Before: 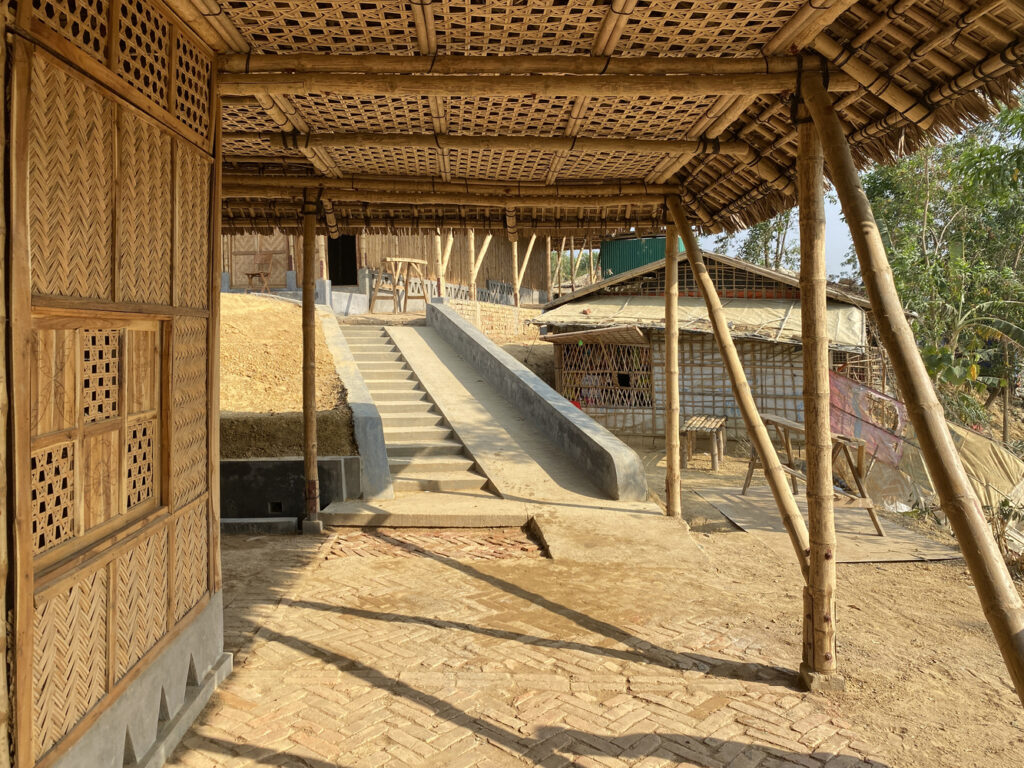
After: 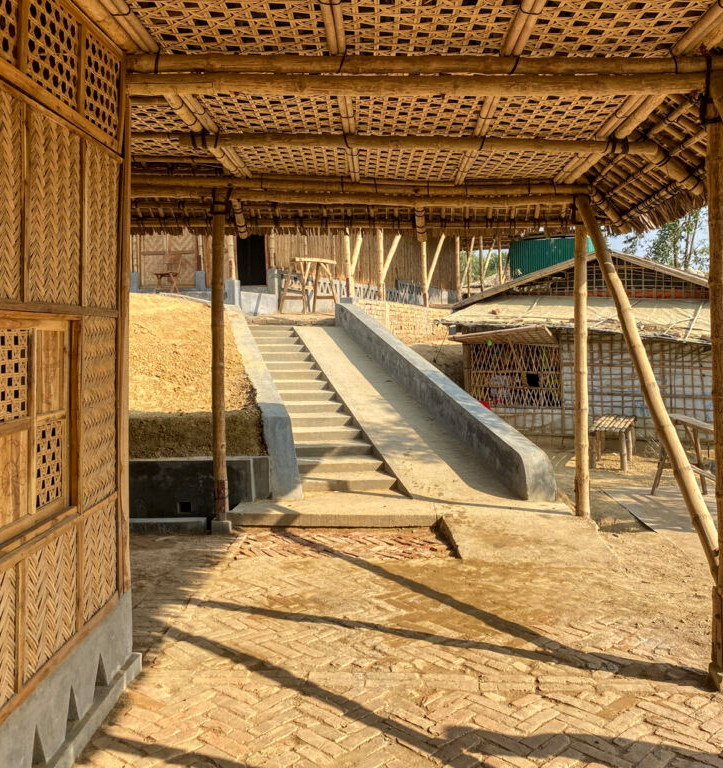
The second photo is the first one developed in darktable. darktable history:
crop and rotate: left 8.963%, right 20.385%
shadows and highlights: soften with gaussian
local contrast: on, module defaults
